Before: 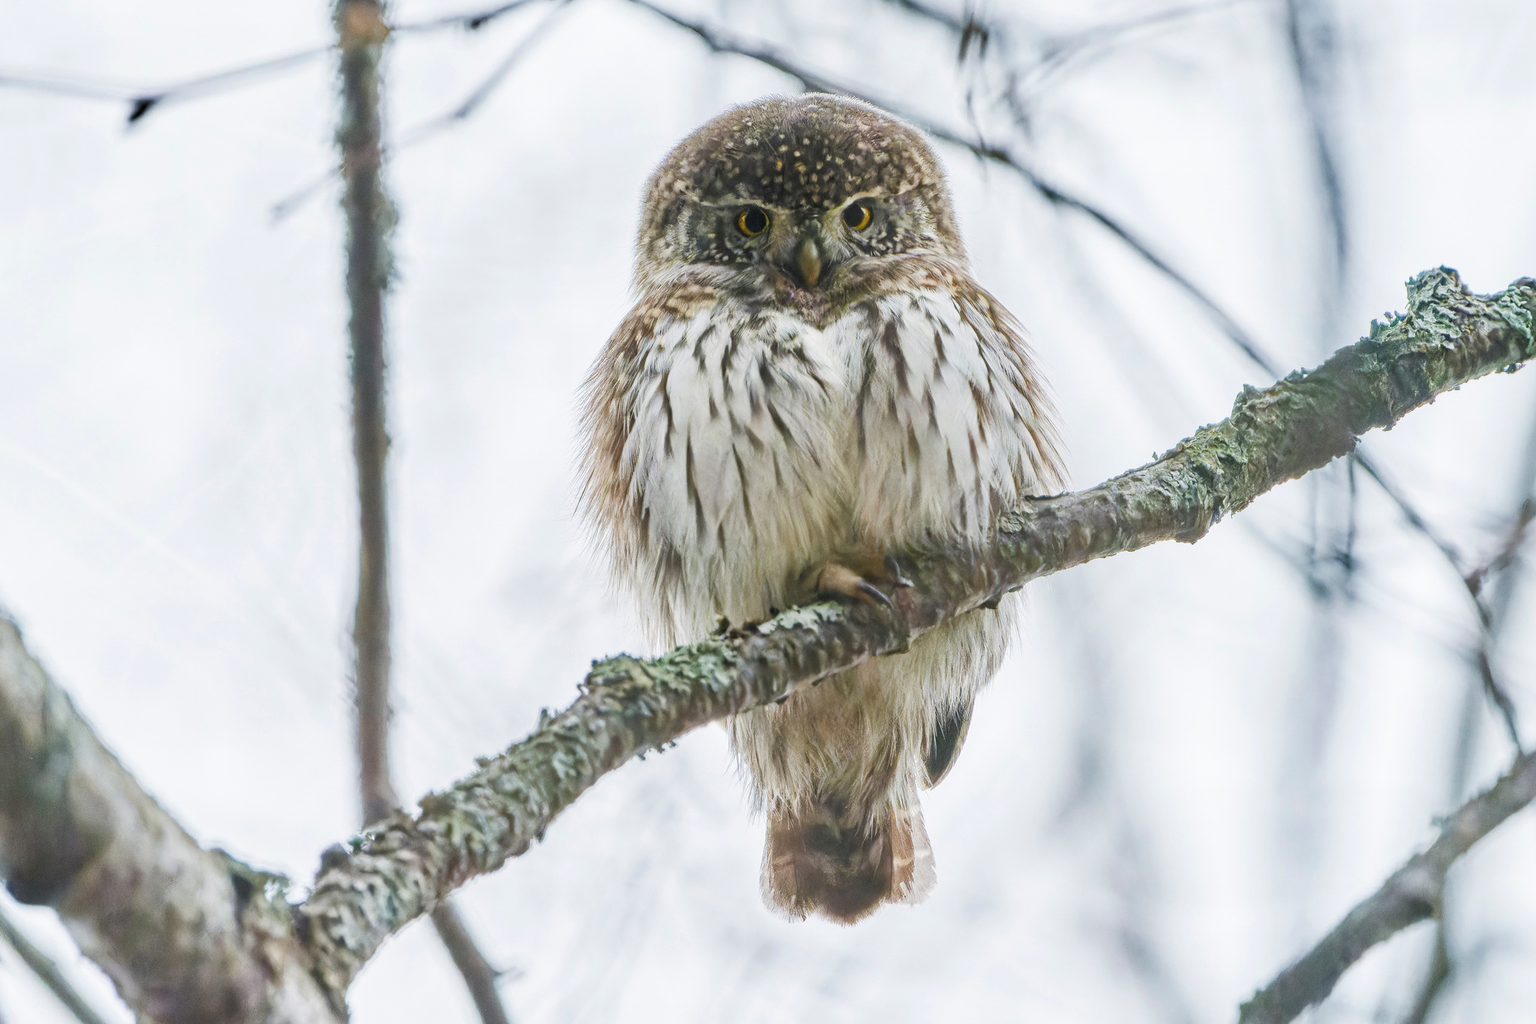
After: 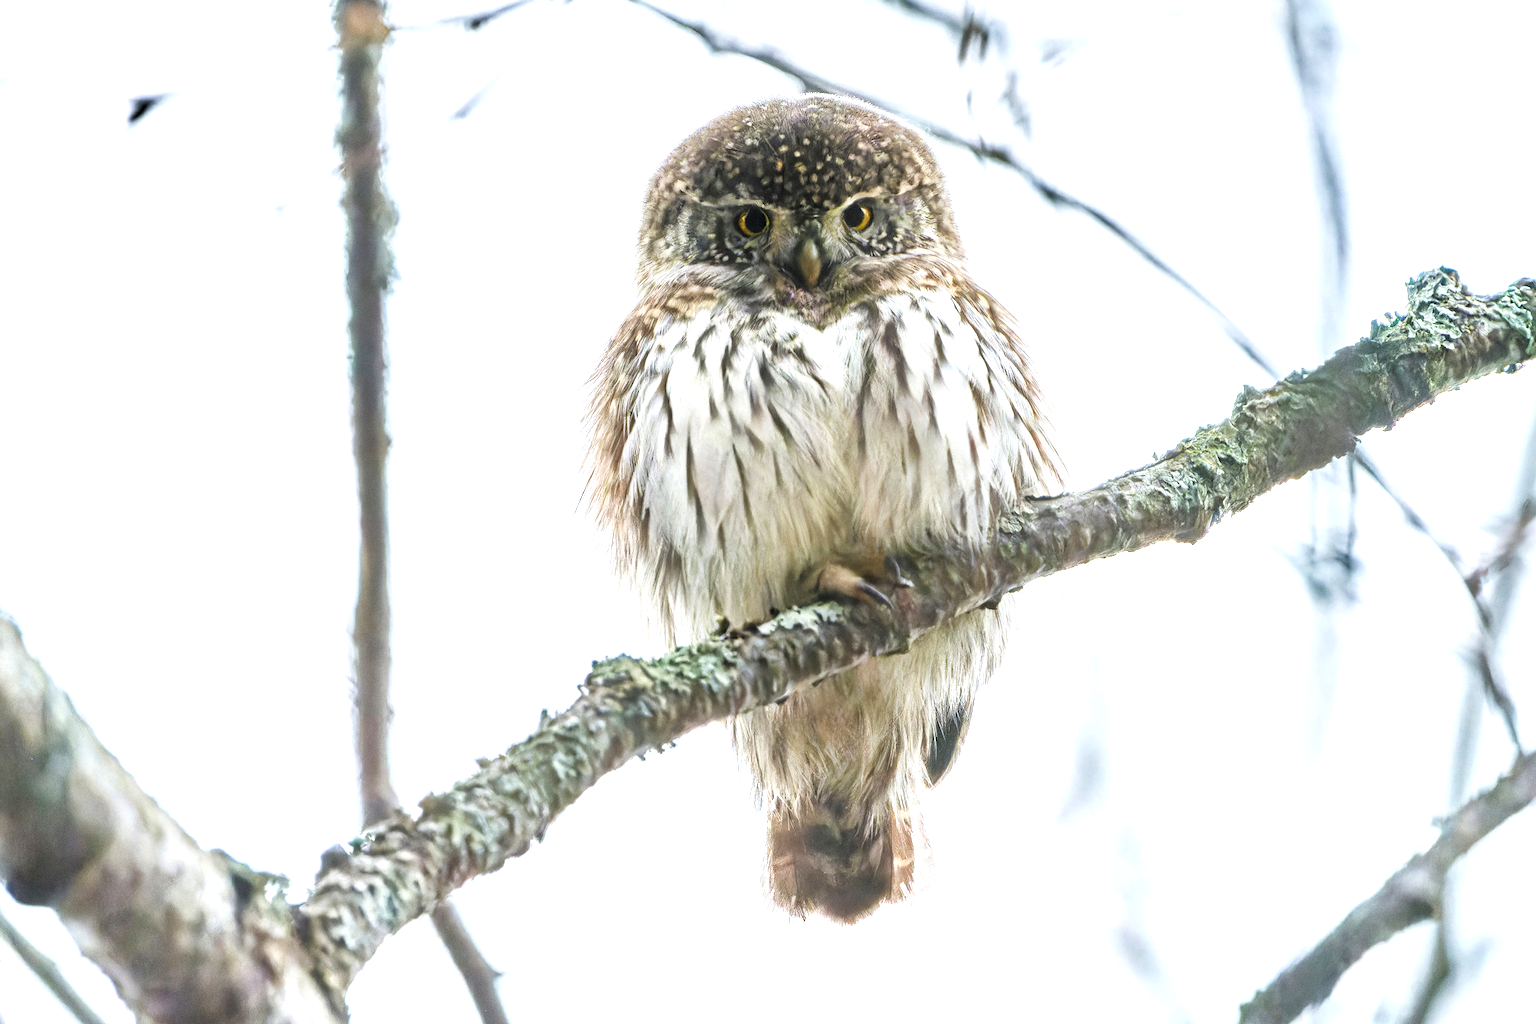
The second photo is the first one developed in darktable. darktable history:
tone equalizer: -8 EV -0.763 EV, -7 EV -0.682 EV, -6 EV -0.57 EV, -5 EV -0.411 EV, -3 EV 0.394 EV, -2 EV 0.6 EV, -1 EV 0.679 EV, +0 EV 0.757 EV, mask exposure compensation -0.505 EV
